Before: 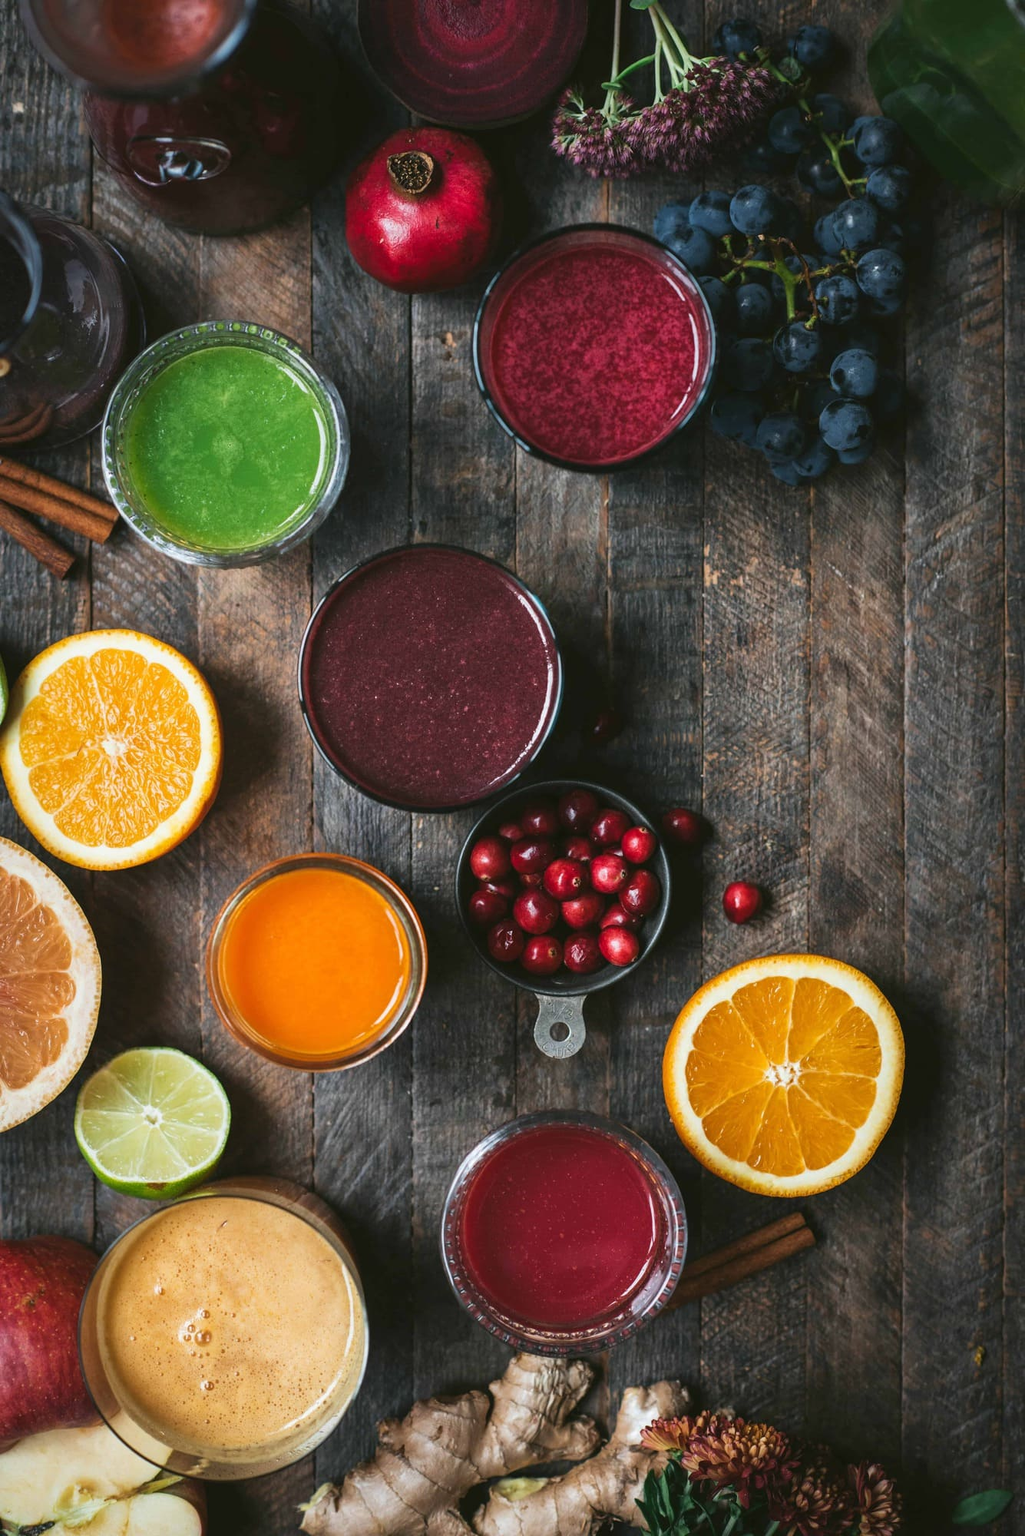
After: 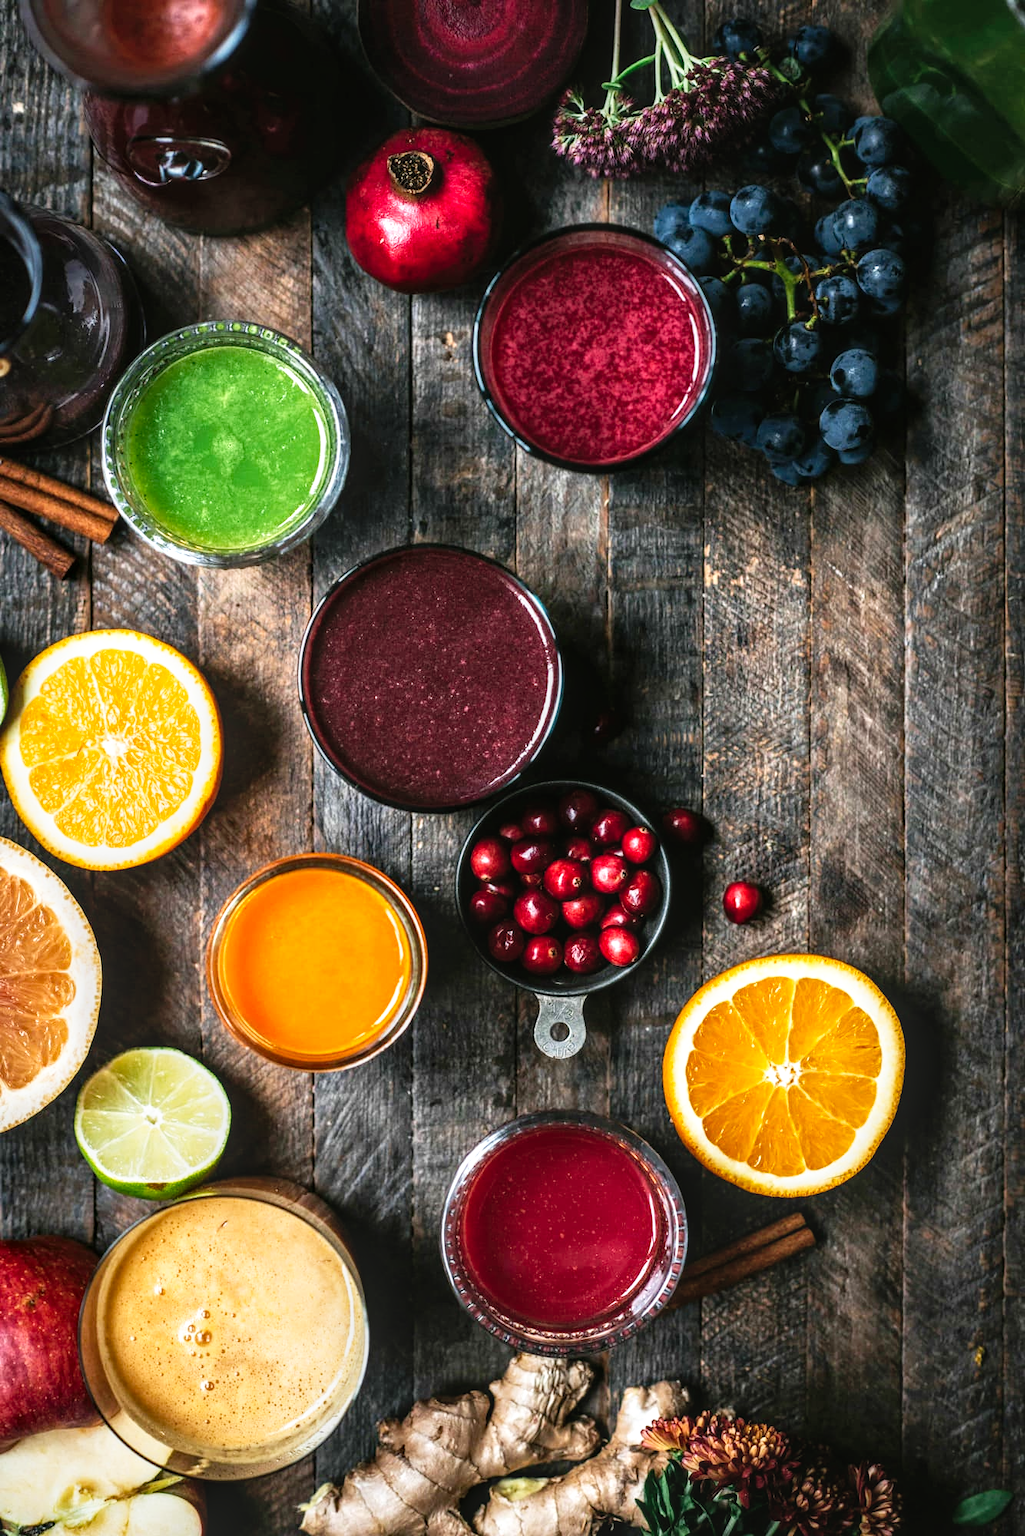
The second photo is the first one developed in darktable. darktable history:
tone curve: curves: ch0 [(0, 0.049) (0.113, 0.084) (0.285, 0.301) (0.673, 0.796) (0.845, 0.932) (0.994, 0.971)]; ch1 [(0, 0) (0.456, 0.424) (0.498, 0.5) (0.57, 0.557) (0.631, 0.635) (1, 1)]; ch2 [(0, 0) (0.395, 0.398) (0.44, 0.456) (0.502, 0.507) (0.55, 0.559) (0.67, 0.702) (1, 1)], preserve colors none
local contrast: detail 142%
